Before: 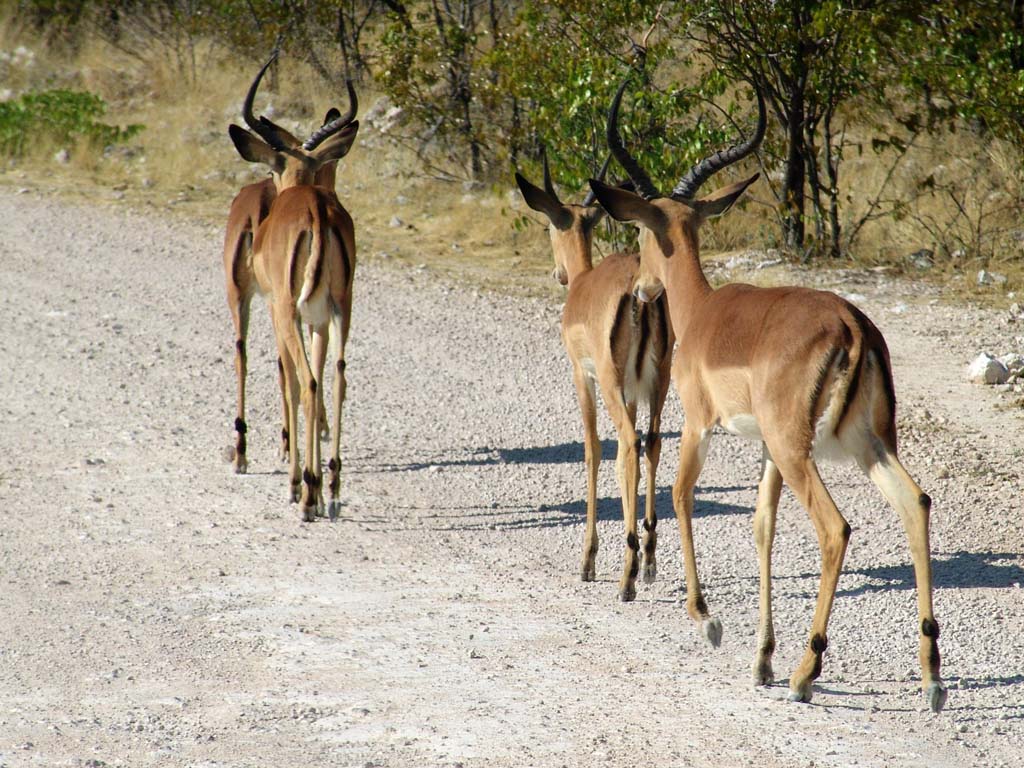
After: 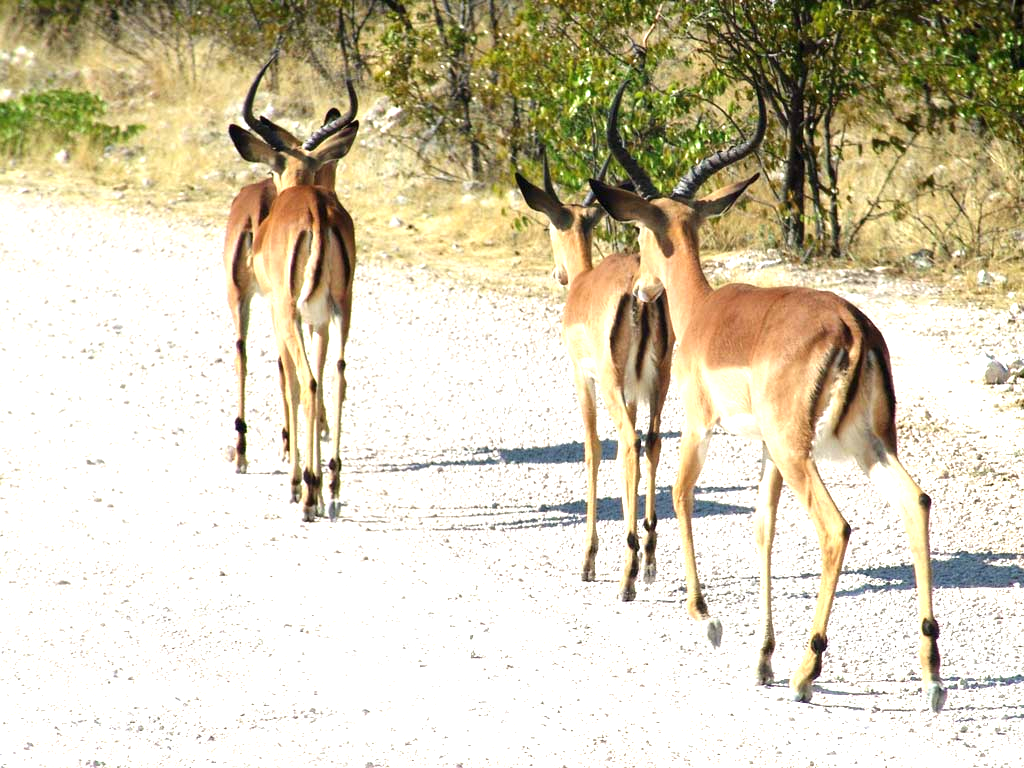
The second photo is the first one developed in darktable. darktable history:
exposure: black level correction 0, exposure 1.2 EV, compensate highlight preservation false
